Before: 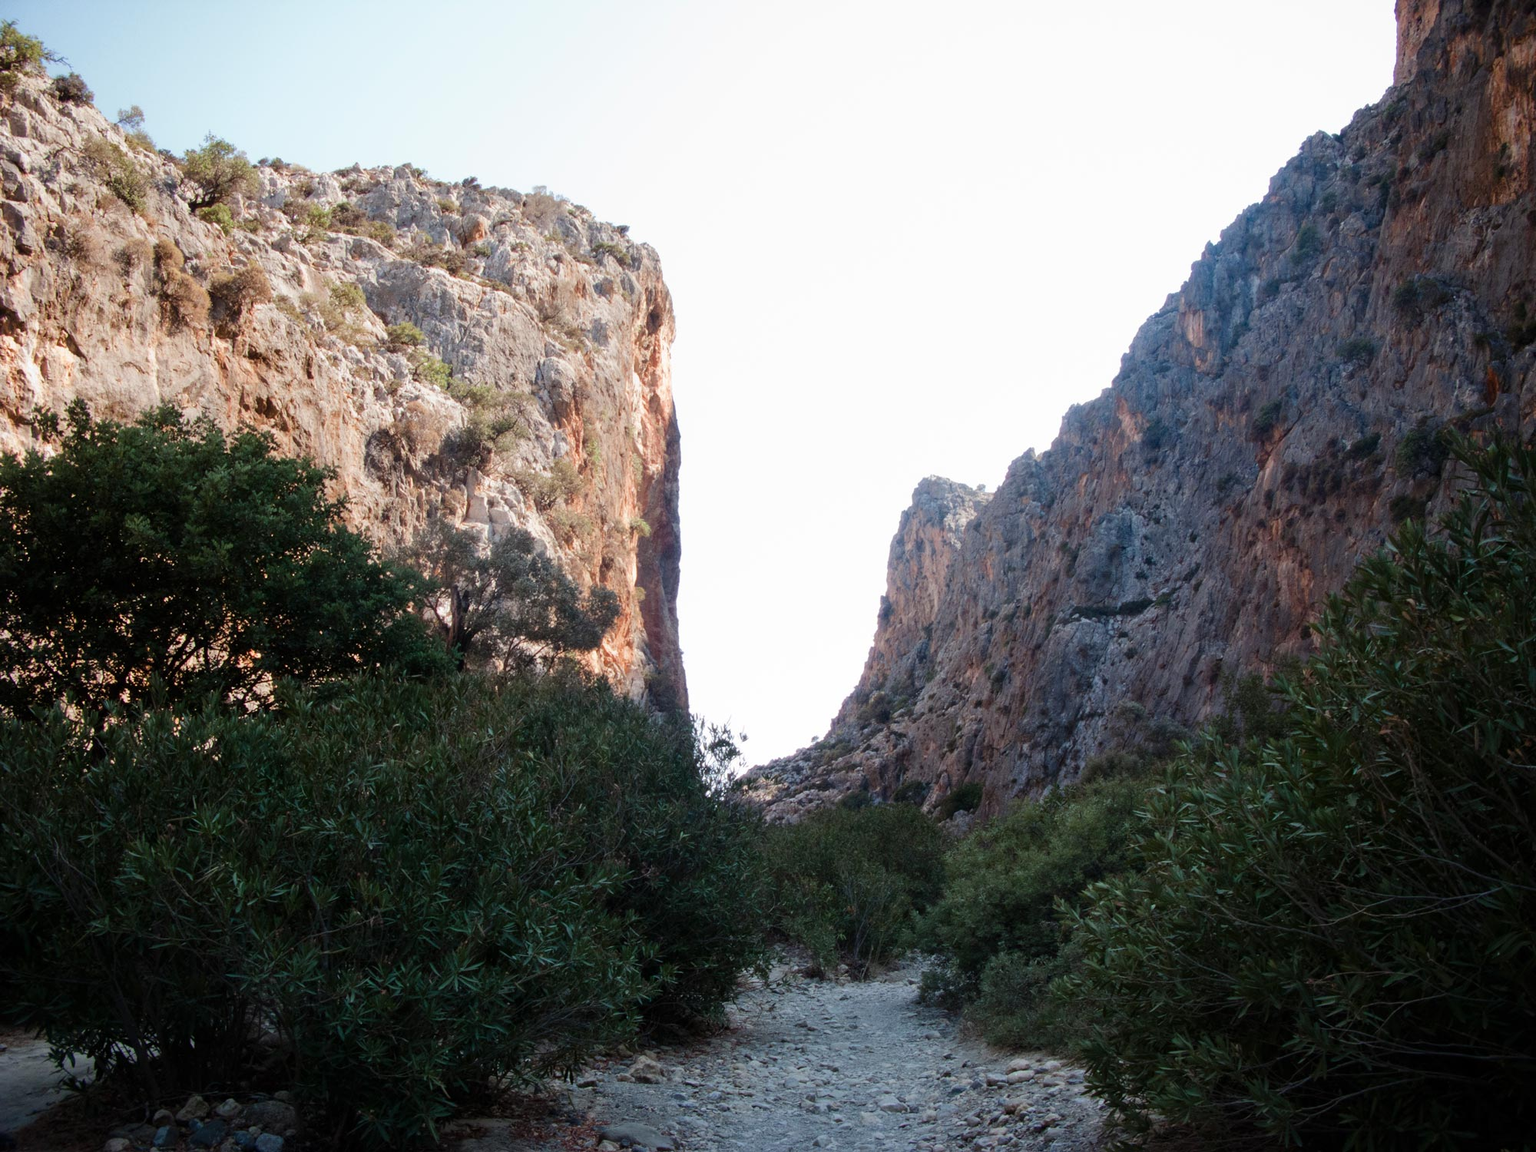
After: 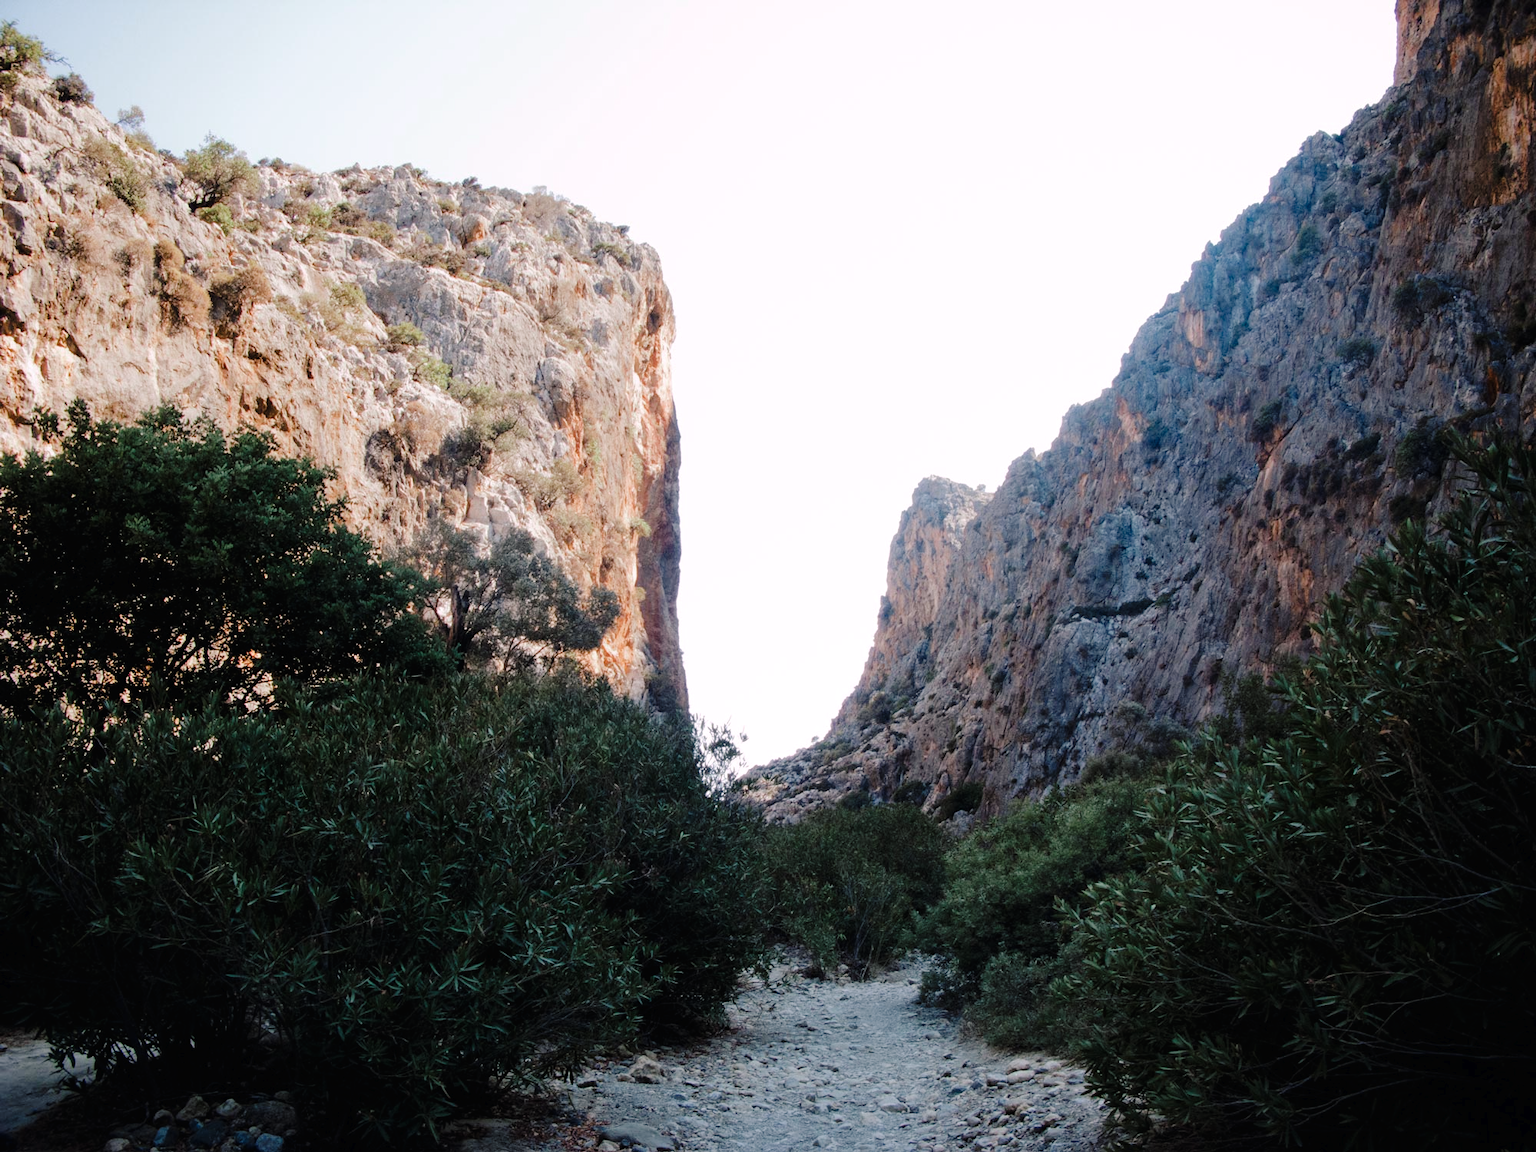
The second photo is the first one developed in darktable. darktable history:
tone curve: curves: ch0 [(0, 0) (0.003, 0.011) (0.011, 0.012) (0.025, 0.013) (0.044, 0.023) (0.069, 0.04) (0.1, 0.06) (0.136, 0.094) (0.177, 0.145) (0.224, 0.213) (0.277, 0.301) (0.335, 0.389) (0.399, 0.473) (0.468, 0.554) (0.543, 0.627) (0.623, 0.694) (0.709, 0.763) (0.801, 0.83) (0.898, 0.906) (1, 1)], preserve colors none
color look up table: target L [89.43, 89.14, 85.9, 77.86, 66.7, 58.25, 60.26, 50.66, 36.59, 27.99, 4.38, 201.19, 93.56, 81.88, 63.28, 65.78, 56.1, 50.88, 51.87, 46.04, 41.94, 38.32, 36.42, 30.52, 24.51, 94.02, 82.72, 69.93, 69.52, 73.97, 67.98, 54.44, 63.12, 52.63, 47.61, 37.3, 37.83, 36.22, 31.86, 35.09, 16.41, 4.259, 93.35, 95.62, 77.14, 70.06, 68.51, 44.63, 19.57], target a [-24.15, -20.15, -38.32, -36.09, -8.537, -53.3, -25.22, -23.27, -29.13, -19.54, -1.279, 0, -0.352, -0.6, 45.98, 13.84, 60.69, 40.27, 14.13, 70.55, 30.43, 55.82, 47.49, 4.656, 20.39, 22.81, 25.54, 45.01, 23.93, 50.98, 26.14, 14.89, 45.23, 68.47, 7.02, 3.869, 19.39, 38.42, 41.76, 21.74, 17.55, 11.61, -2.224, -44.41, -30.56, -21.45, -7.472, -16.98, -10.64], target b [37.29, 17.92, 20.24, 9.395, 31, 32.71, 45.51, 0.84, 19.59, 13.34, 3.959, -0.001, 12.33, 64.43, 59.29, 62.51, 58.1, 12.35, 16.35, 25.51, 39.57, 42.77, 28.34, 2.239, 29.06, -12.09, -17.64, 0.035, -6.348, -30.36, -40.39, -31.04, -47.22, -13.08, -59.82, -17.1, -36.21, -57.69, -7.736, -79.82, -35.65, -14.08, -1.413, -10.96, -23.89, -16.24, -34.38, -32.66, -5.404], num patches 49
